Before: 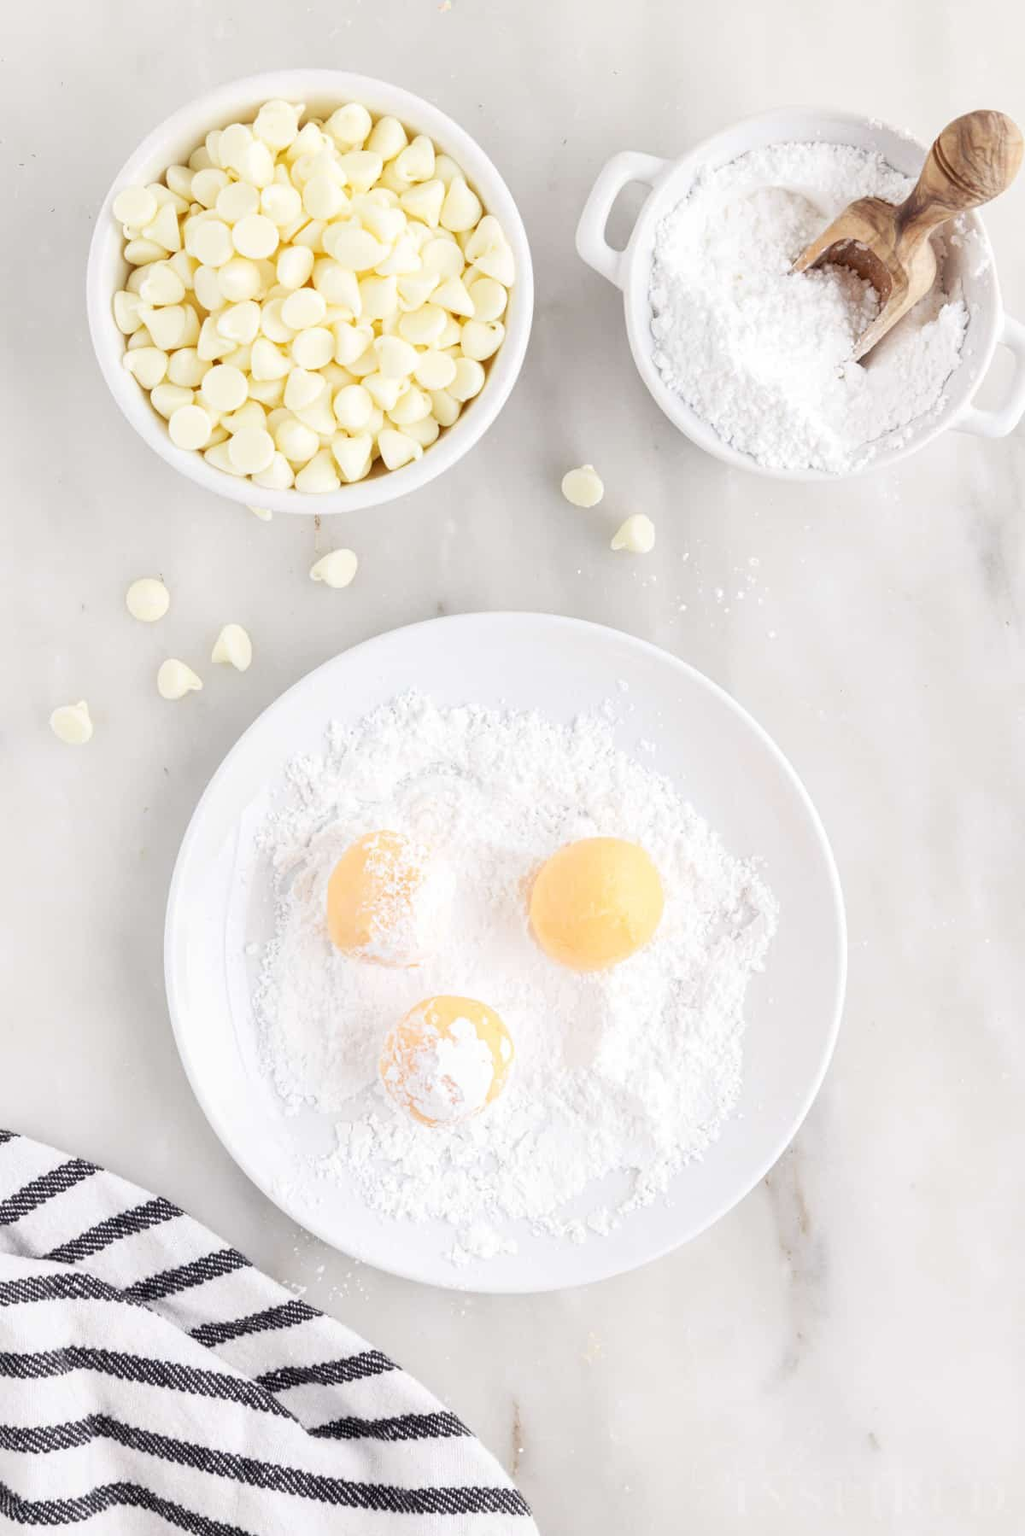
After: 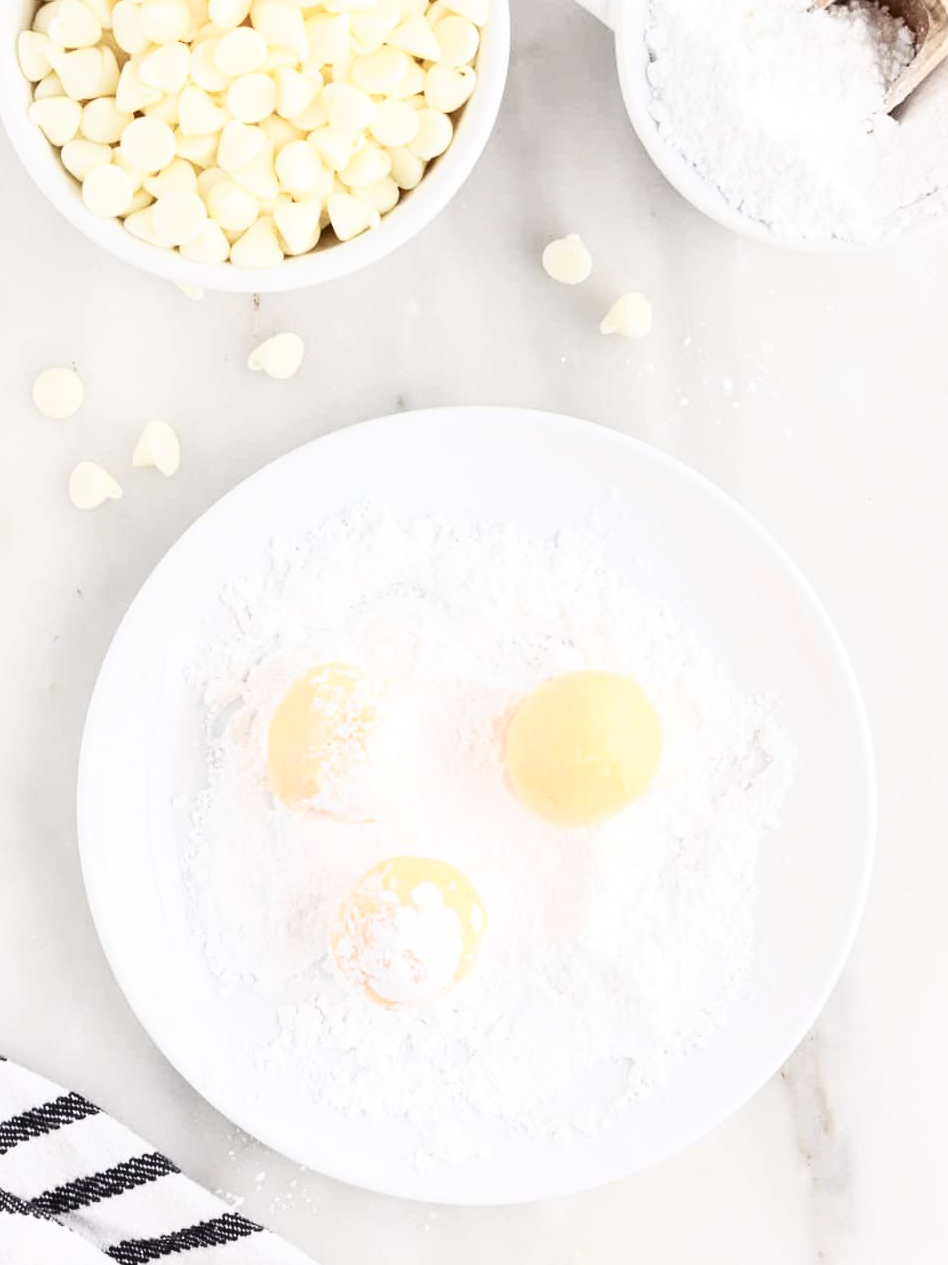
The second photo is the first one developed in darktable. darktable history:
tone curve: curves: ch0 [(0, 0) (0.003, 0.047) (0.011, 0.047) (0.025, 0.049) (0.044, 0.051) (0.069, 0.055) (0.1, 0.066) (0.136, 0.089) (0.177, 0.12) (0.224, 0.155) (0.277, 0.205) (0.335, 0.281) (0.399, 0.37) (0.468, 0.47) (0.543, 0.574) (0.623, 0.687) (0.709, 0.801) (0.801, 0.89) (0.898, 0.963) (1, 1)], color space Lab, independent channels, preserve colors none
crop: left 9.662%, top 17.262%, right 11.256%, bottom 12.375%
tone equalizer: on, module defaults
contrast brightness saturation: contrast 0.061, brightness -0.011, saturation -0.23
